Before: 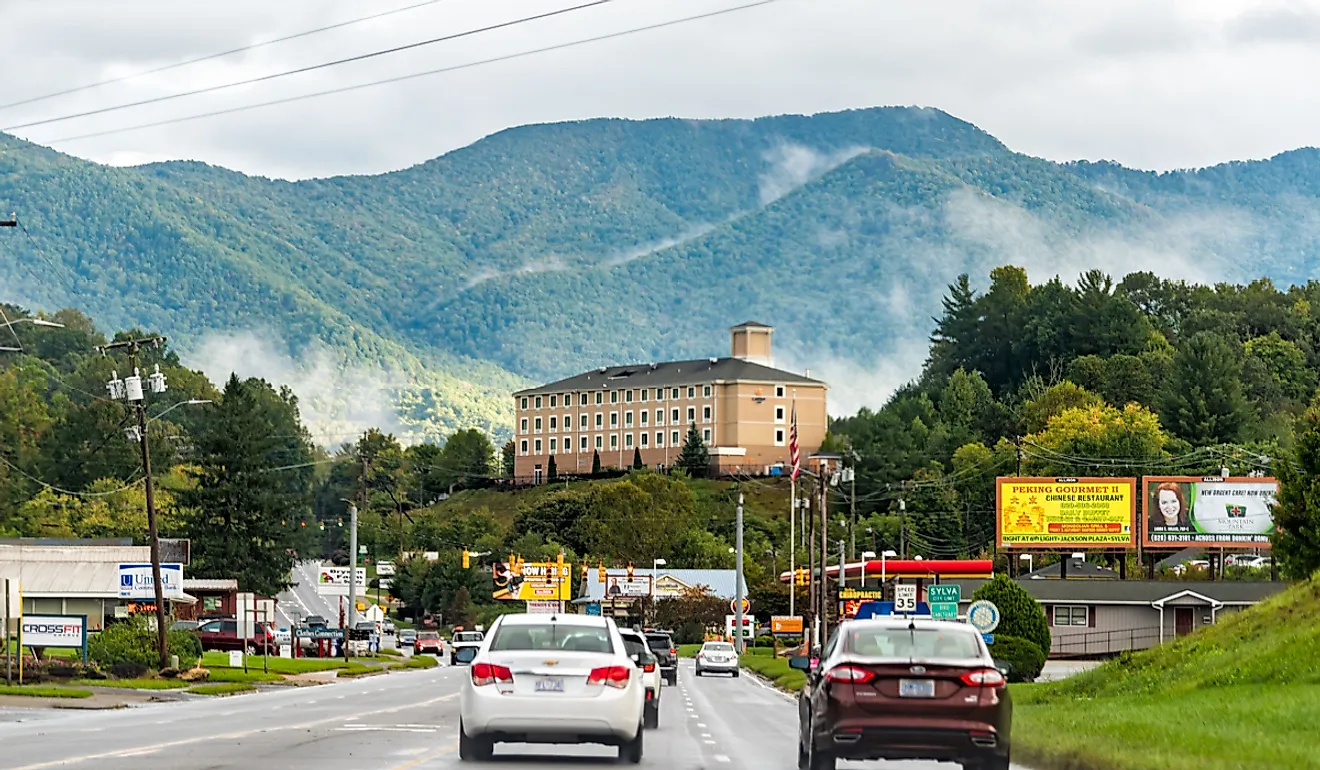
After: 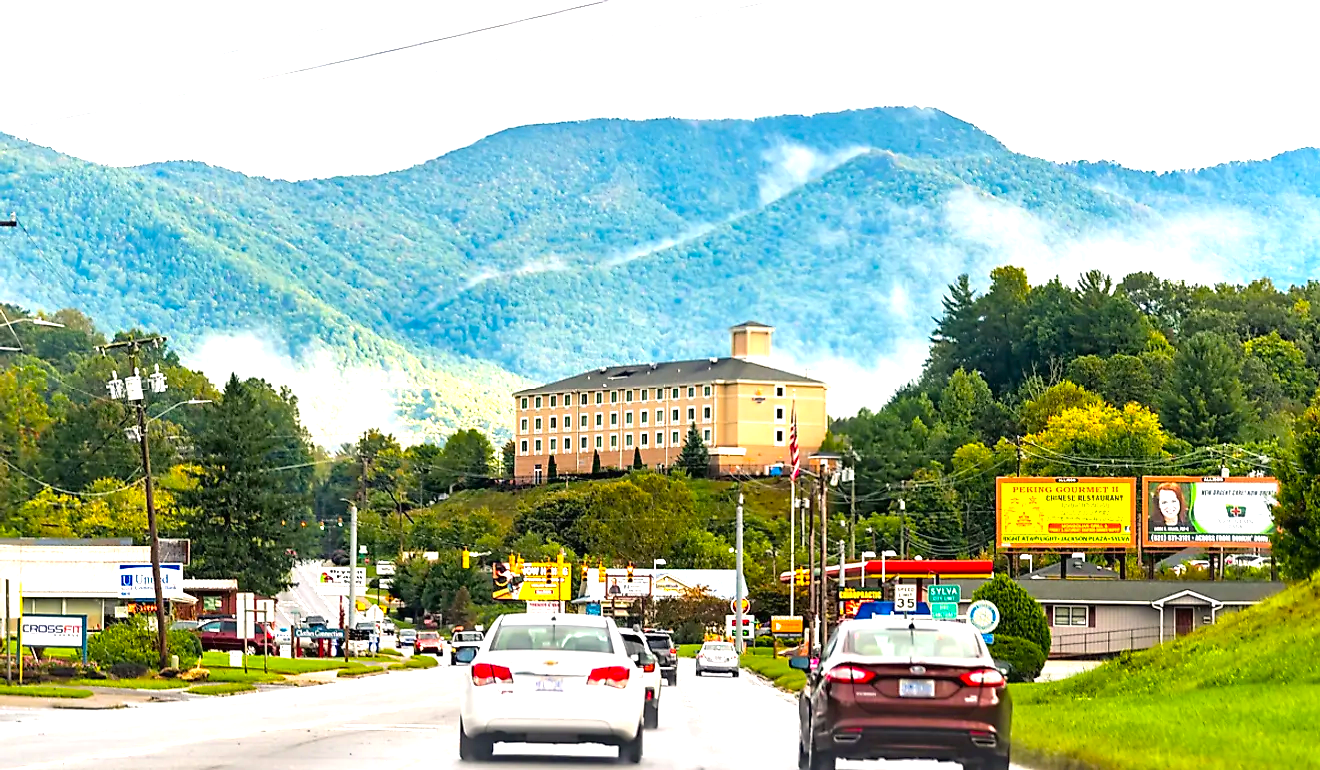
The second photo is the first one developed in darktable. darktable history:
color balance rgb: highlights gain › chroma 1%, highlights gain › hue 53.58°, perceptual saturation grading › global saturation 25.29%, global vibrance 20%
exposure: black level correction 0, exposure 1.001 EV, compensate highlight preservation false
